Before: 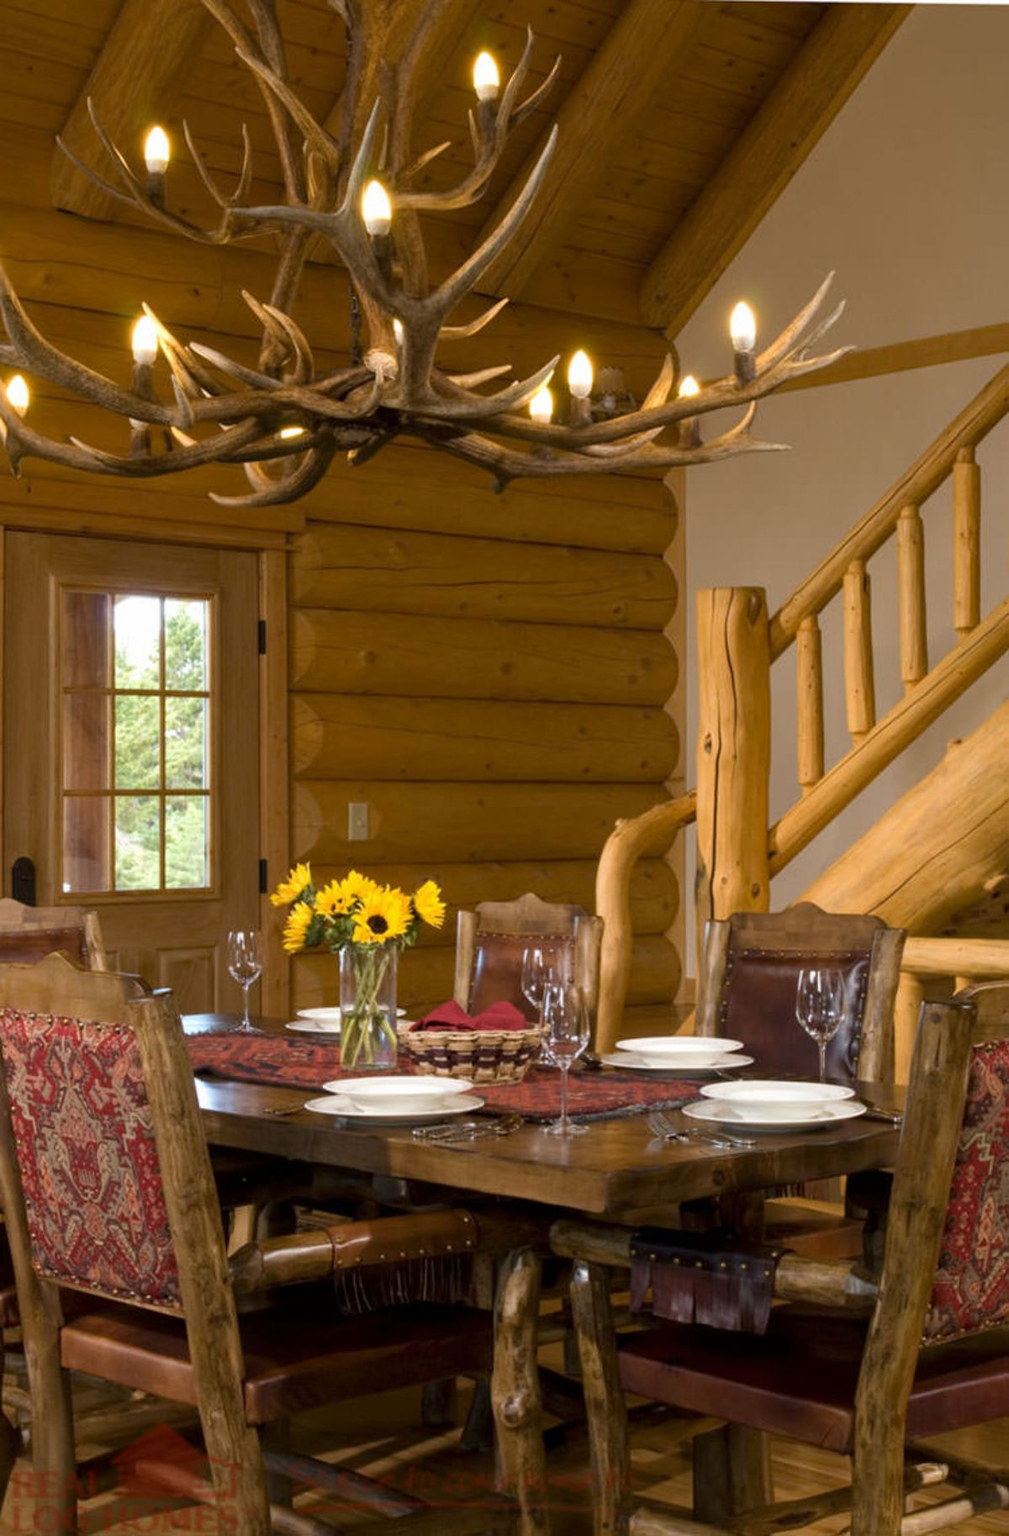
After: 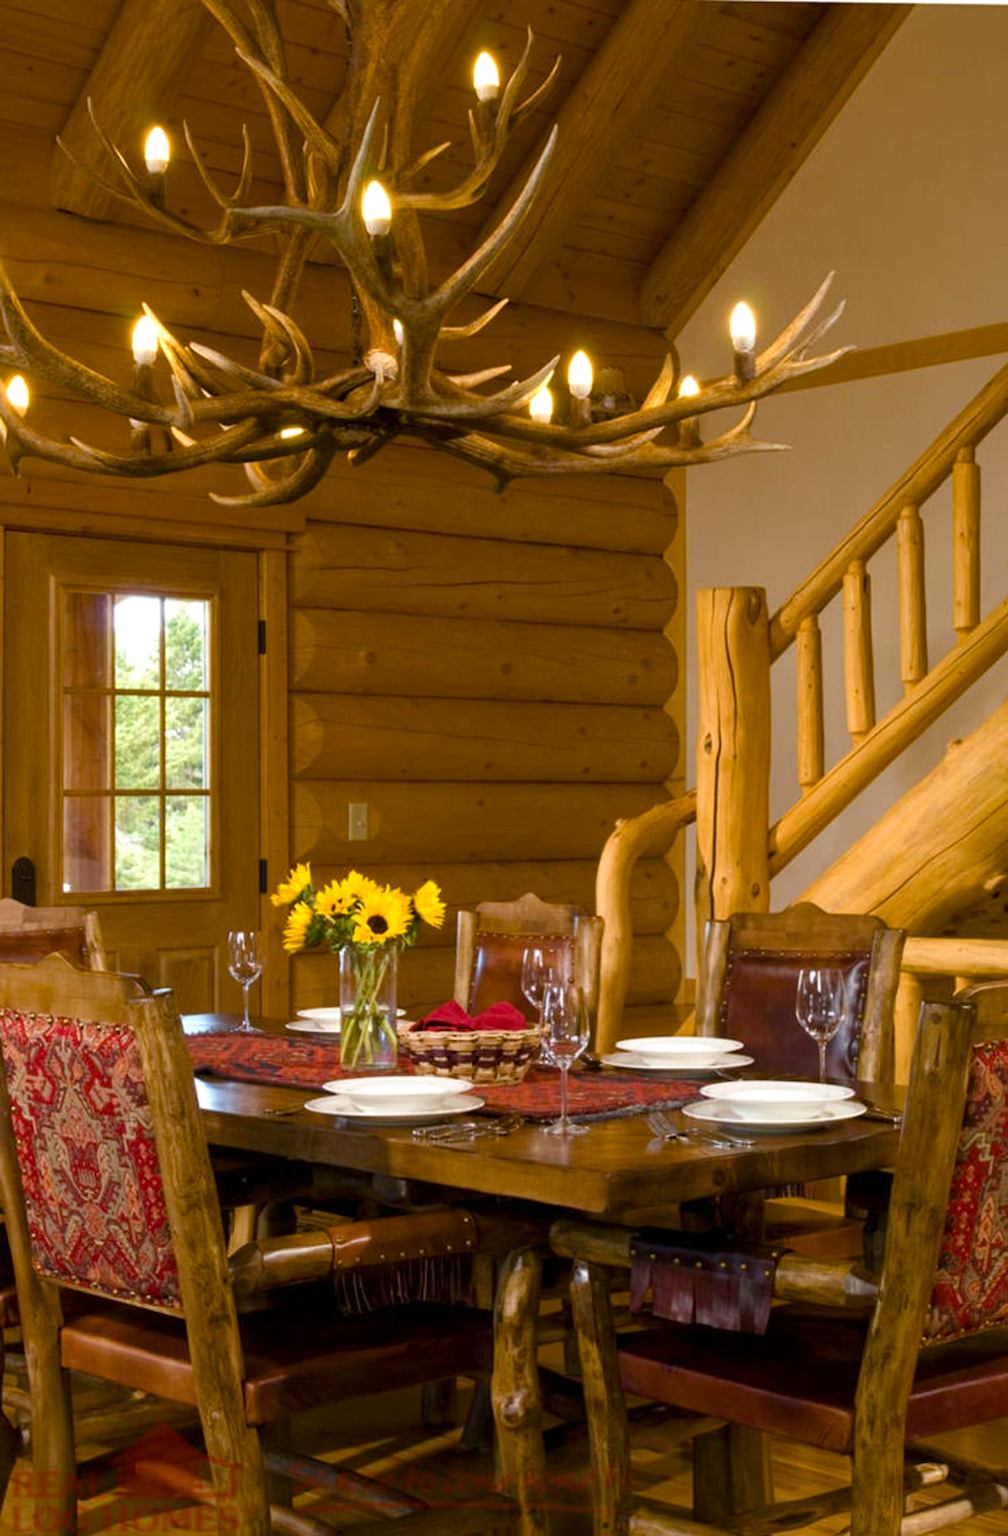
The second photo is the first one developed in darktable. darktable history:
color balance rgb: perceptual saturation grading › global saturation 20.958%, perceptual saturation grading › highlights -19.713%, perceptual saturation grading › shadows 29.698%, global vibrance 20%
exposure: exposure 0.124 EV, compensate highlight preservation false
